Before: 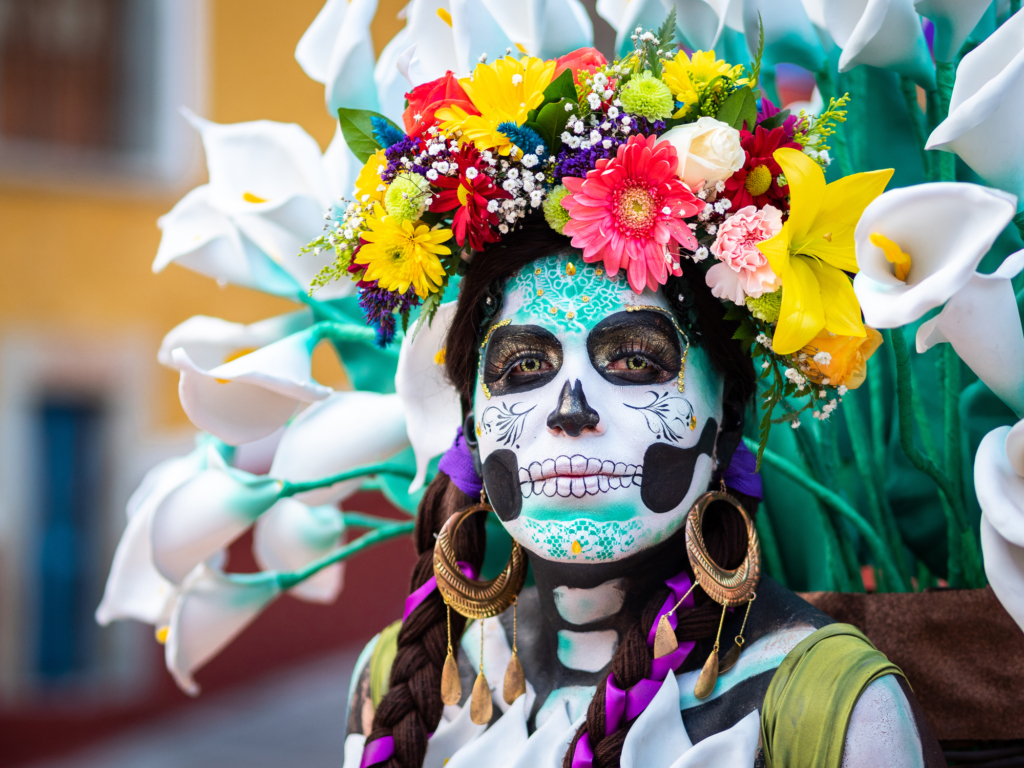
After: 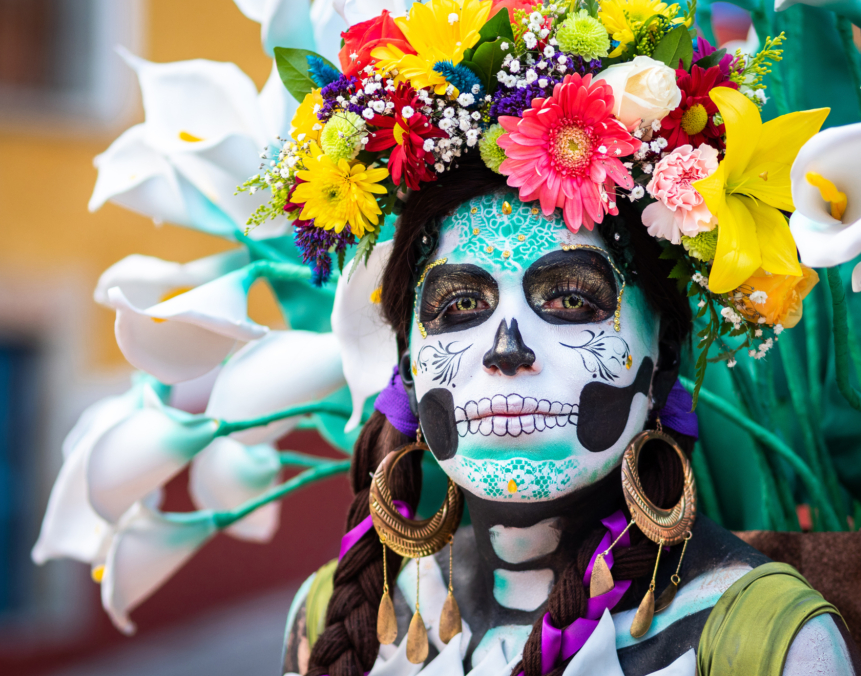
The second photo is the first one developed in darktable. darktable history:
crop: left 6.325%, top 8.07%, right 9.548%, bottom 3.784%
